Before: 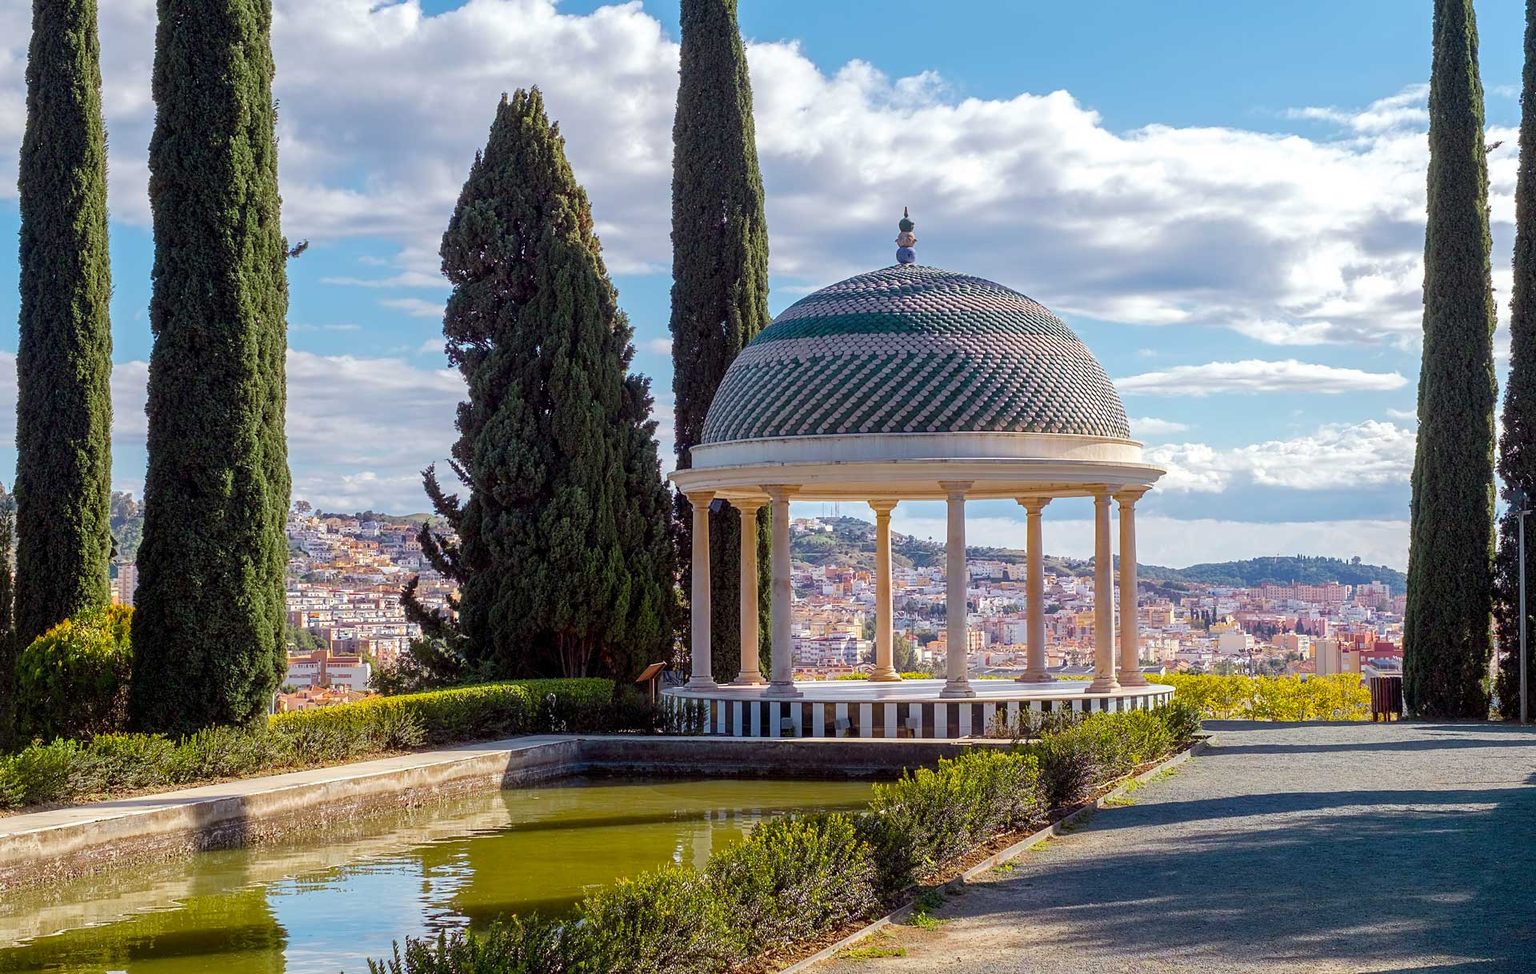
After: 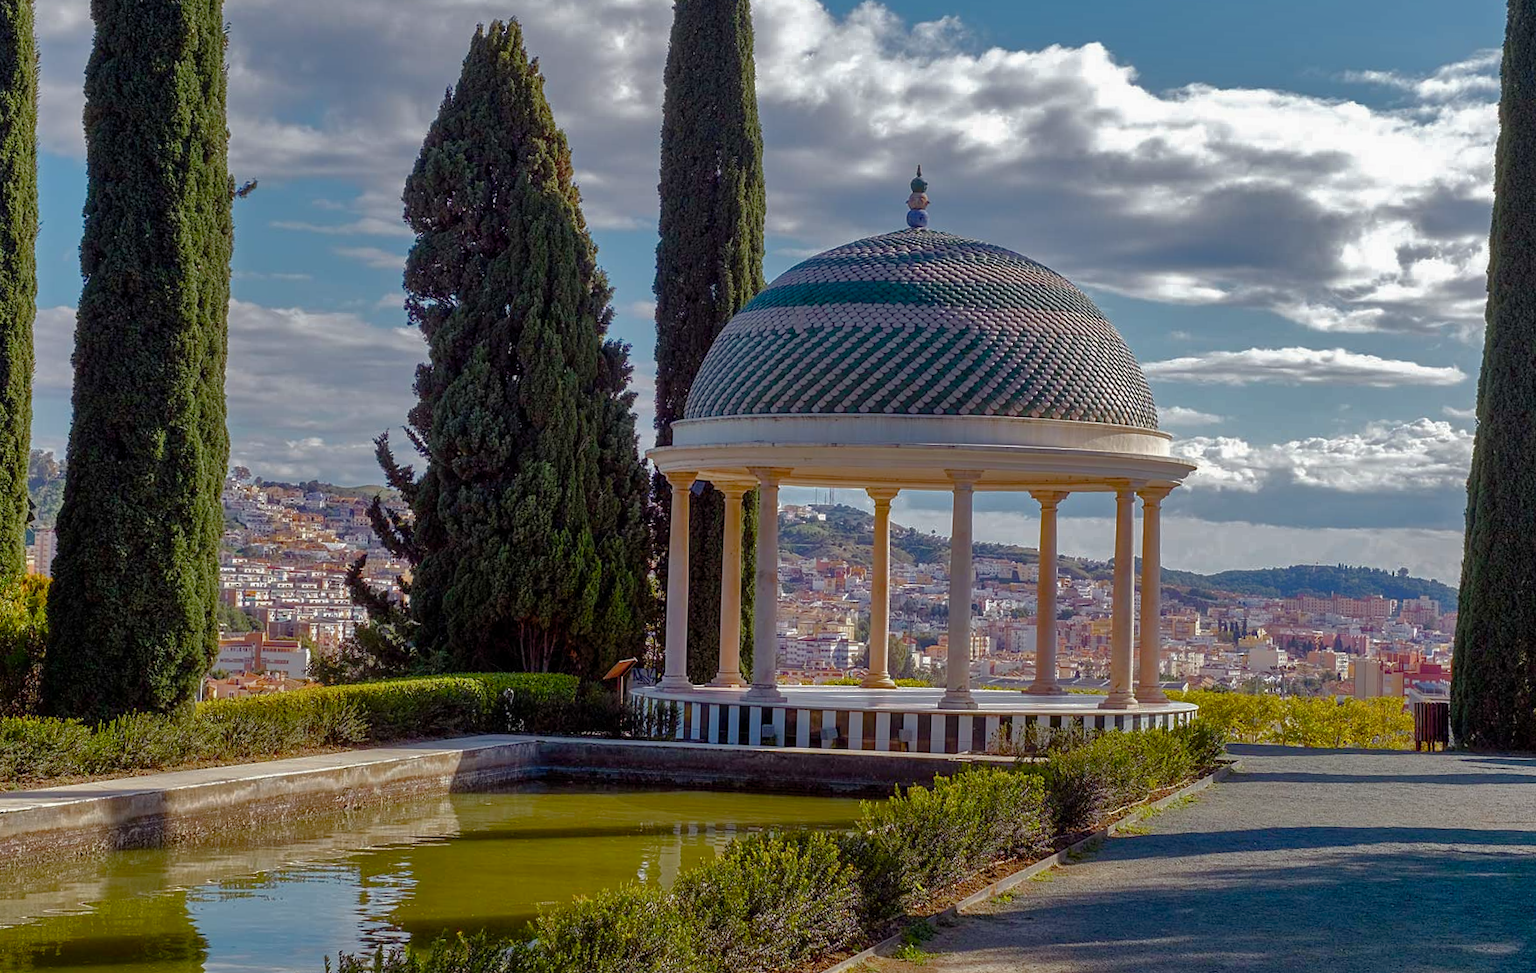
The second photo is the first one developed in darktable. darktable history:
shadows and highlights: shadows 43.71, white point adjustment -1.46, soften with gaussian
crop and rotate: angle -1.96°, left 3.097%, top 4.154%, right 1.586%, bottom 0.529%
color balance rgb: perceptual saturation grading › global saturation 20%, perceptual saturation grading › highlights -25%, perceptual saturation grading › shadows 25%
base curve: curves: ch0 [(0, 0) (0.826, 0.587) (1, 1)]
